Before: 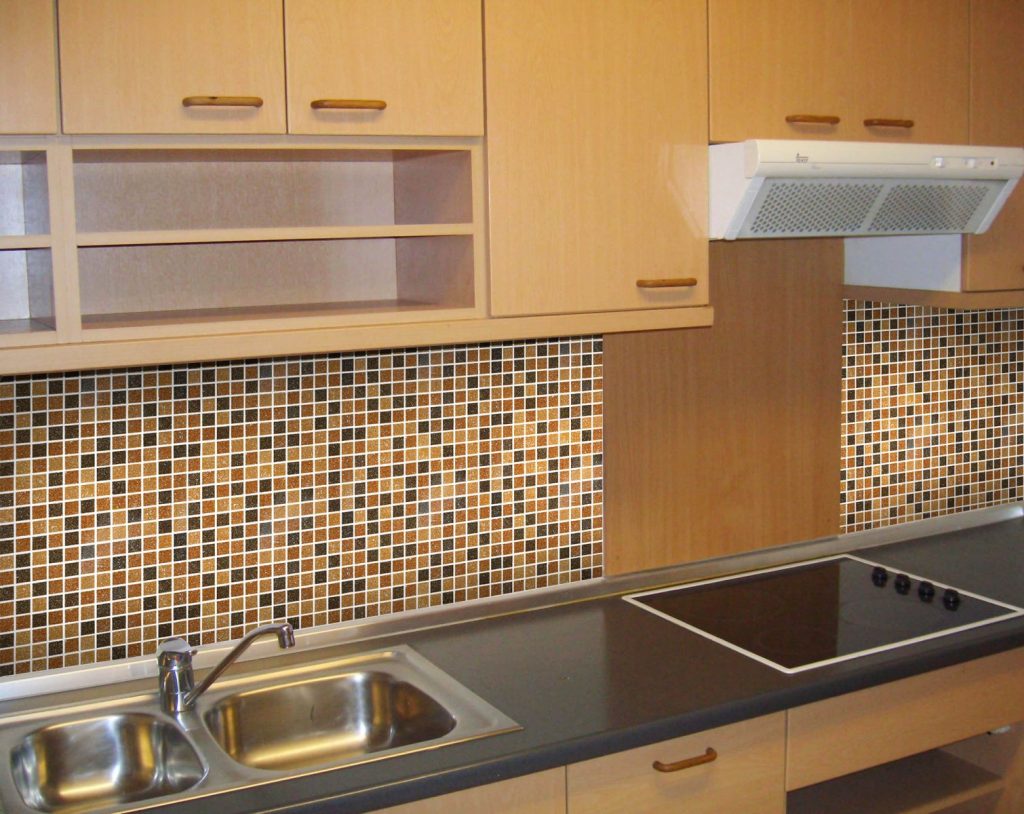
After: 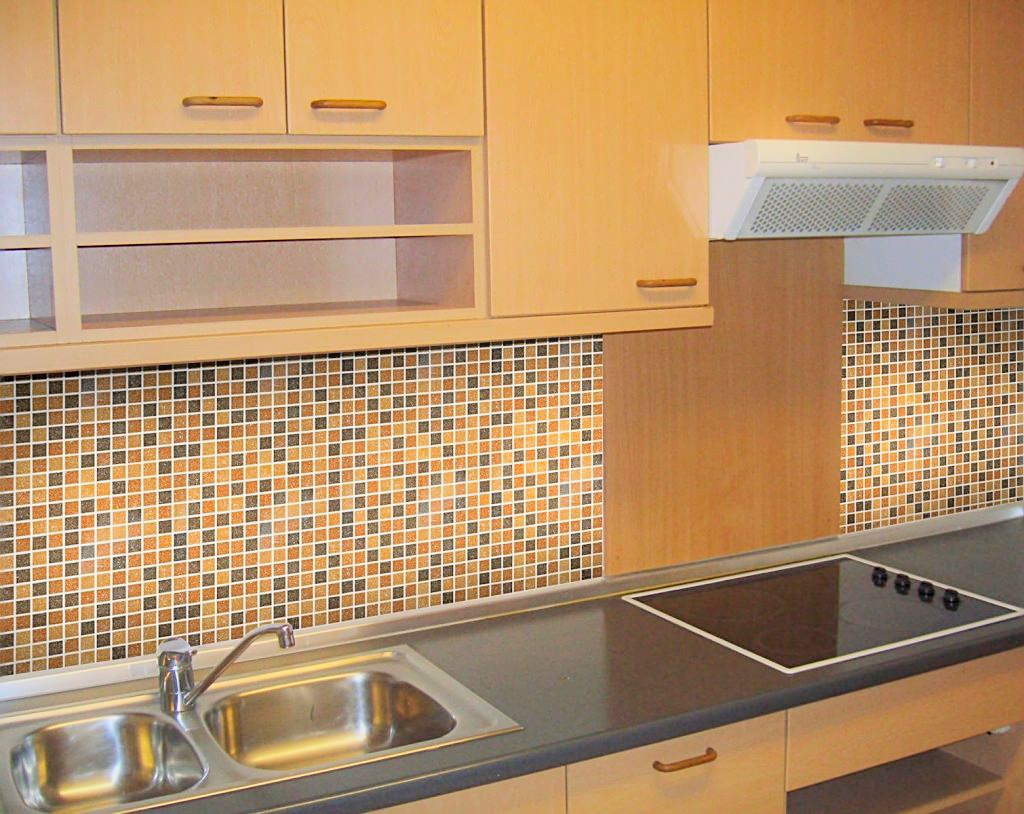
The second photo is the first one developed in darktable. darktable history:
local contrast: highlights 100%, shadows 100%, detail 120%, midtone range 0.2
global tonemap: drago (0.7, 100)
bloom: size 5%, threshold 95%, strength 15%
contrast brightness saturation: contrast 0.08, saturation 0.2
sharpen: on, module defaults
